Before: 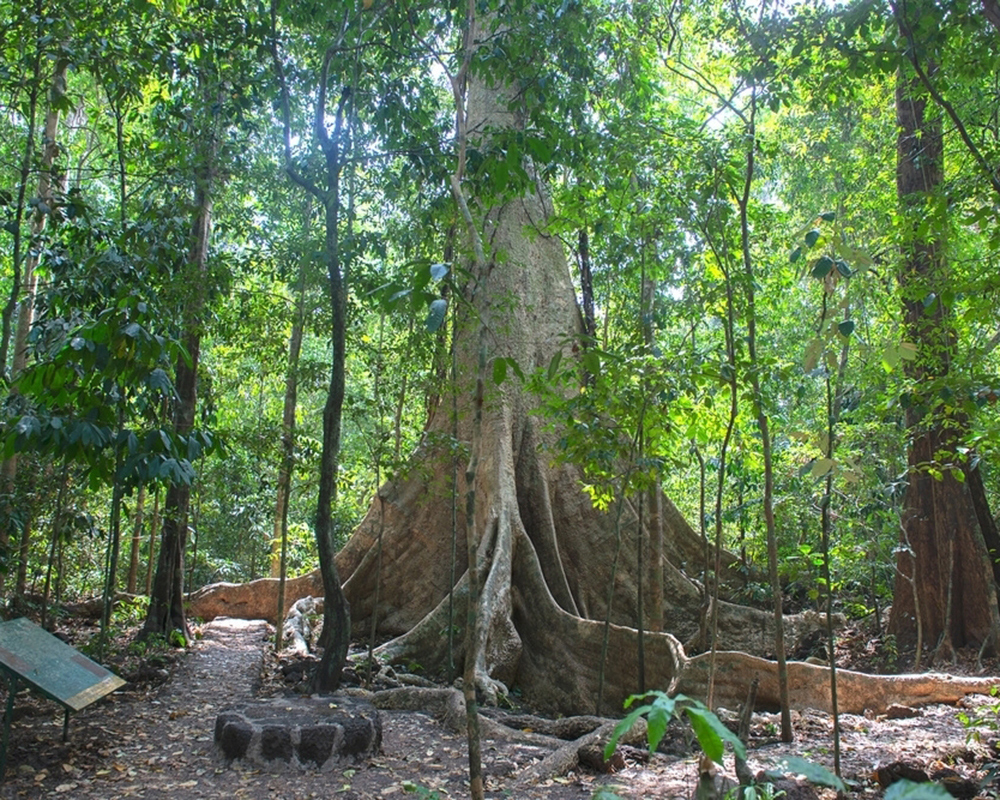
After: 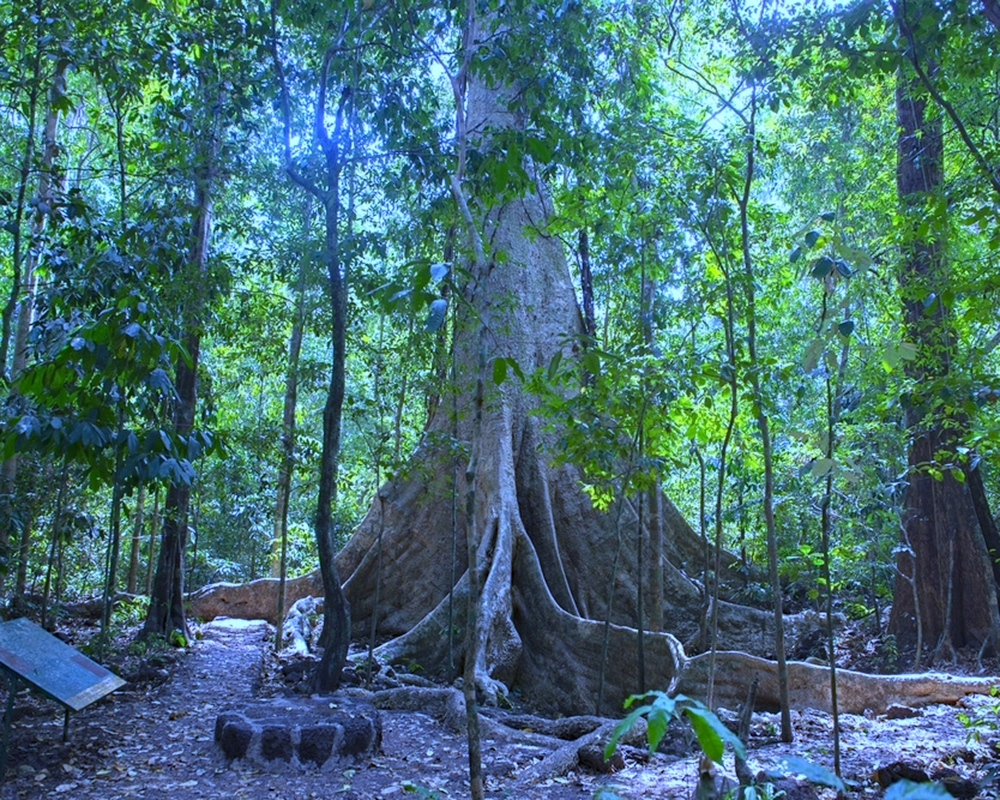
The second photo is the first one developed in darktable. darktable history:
haze removal: strength 0.29, distance 0.25, compatibility mode true, adaptive false
white balance: red 0.766, blue 1.537
